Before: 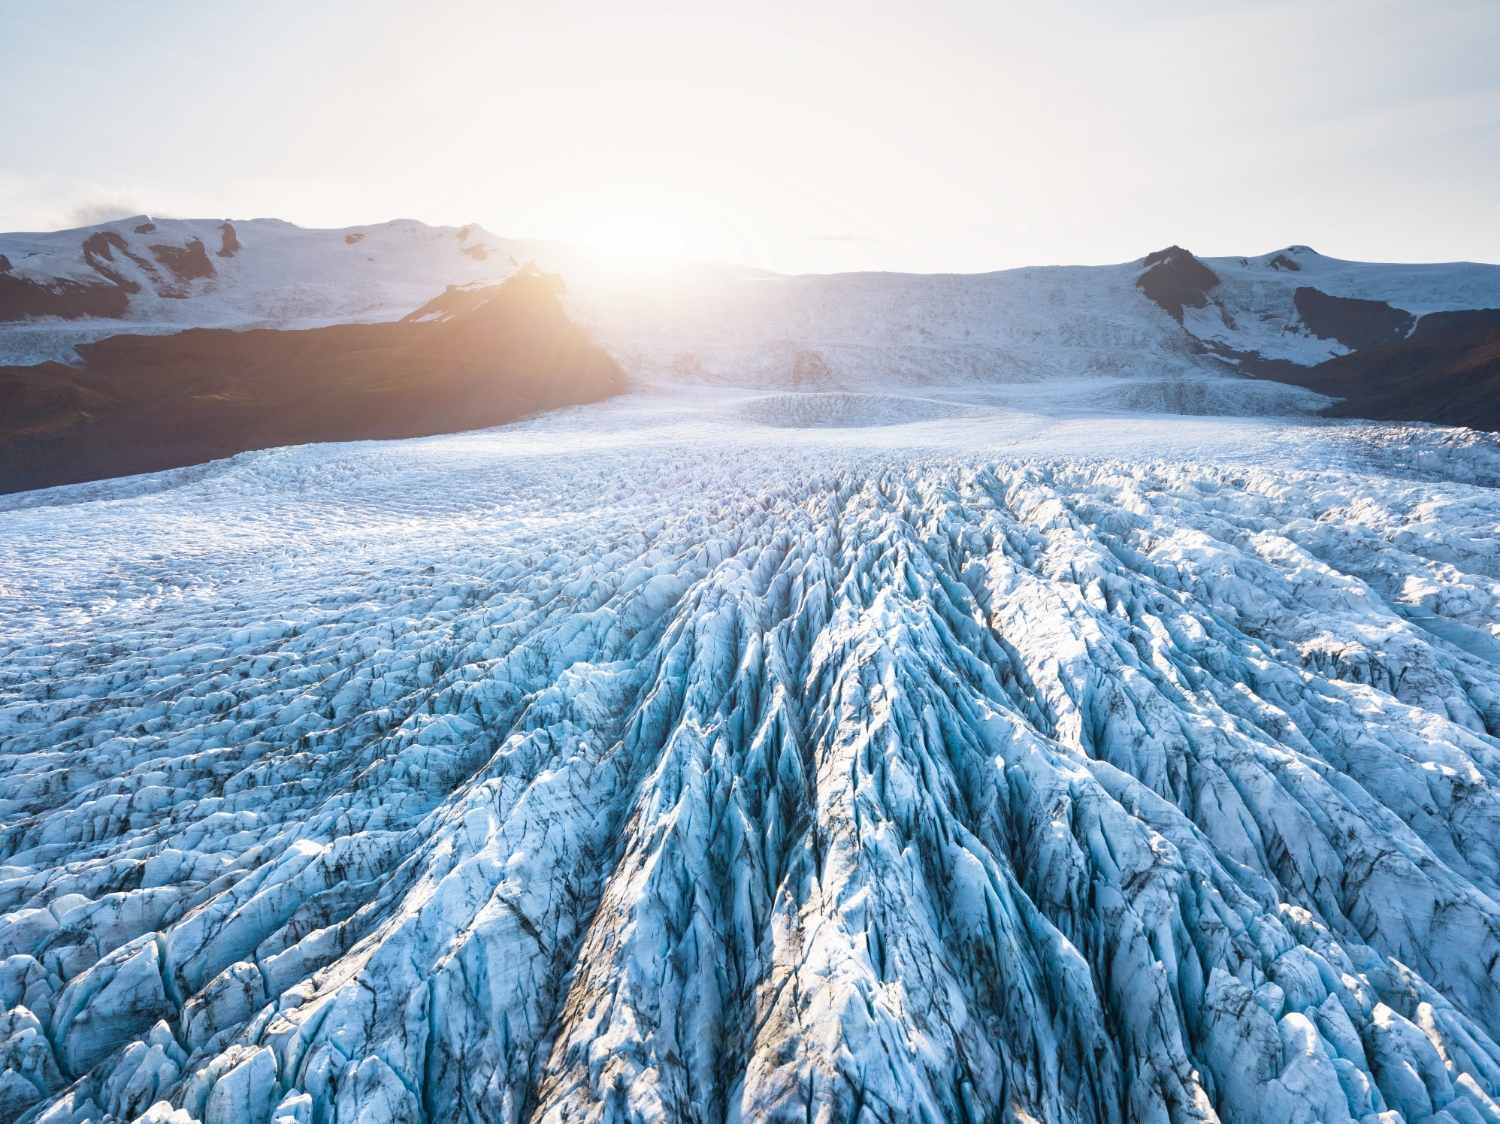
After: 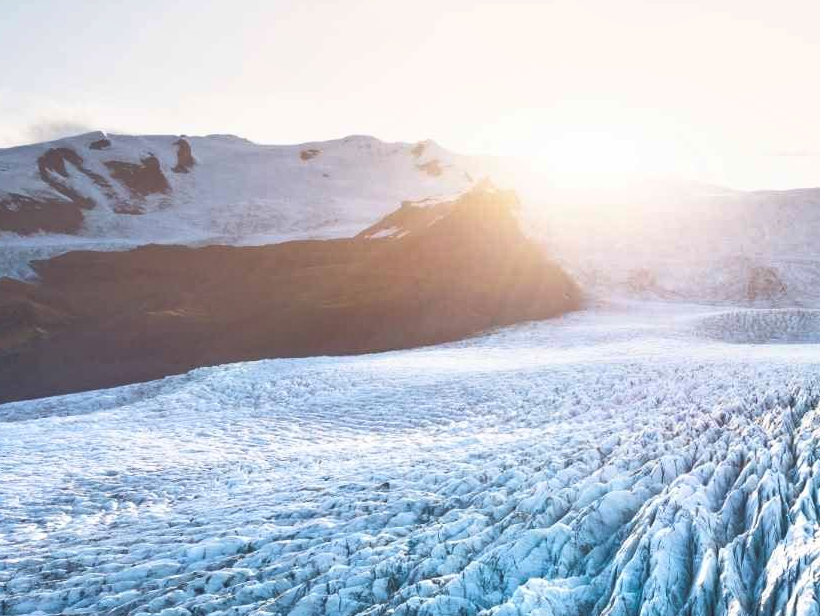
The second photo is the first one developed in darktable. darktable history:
crop and rotate: left 3.047%, top 7.509%, right 42.236%, bottom 37.598%
shadows and highlights: soften with gaussian
contrast brightness saturation: brightness 0.13
rgb curve: curves: ch0 [(0, 0) (0.078, 0.051) (0.929, 0.956) (1, 1)], compensate middle gray true
